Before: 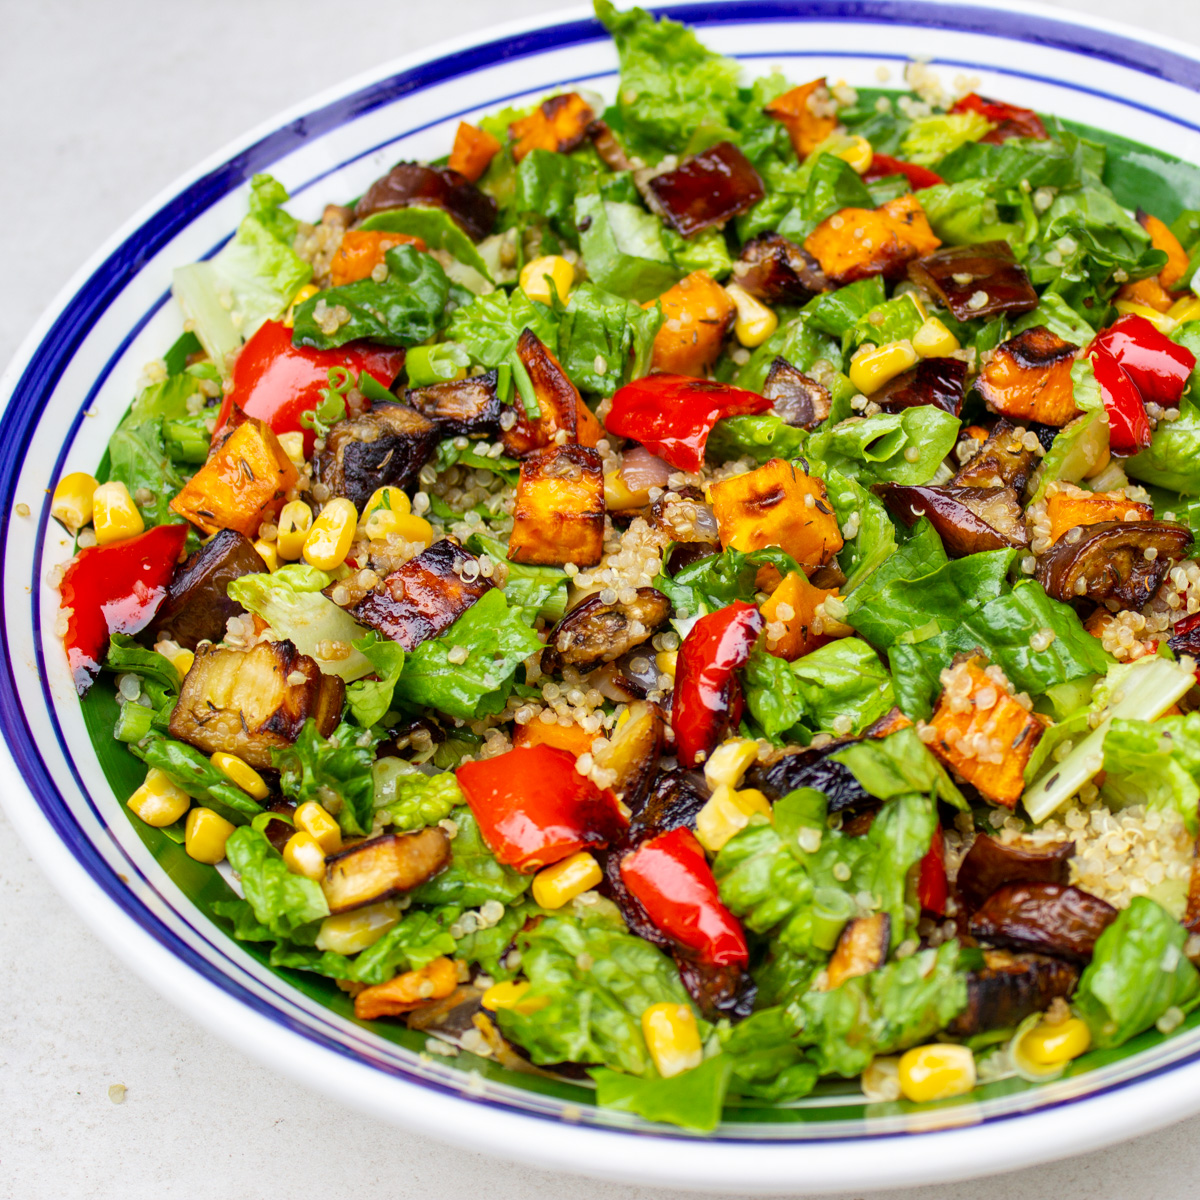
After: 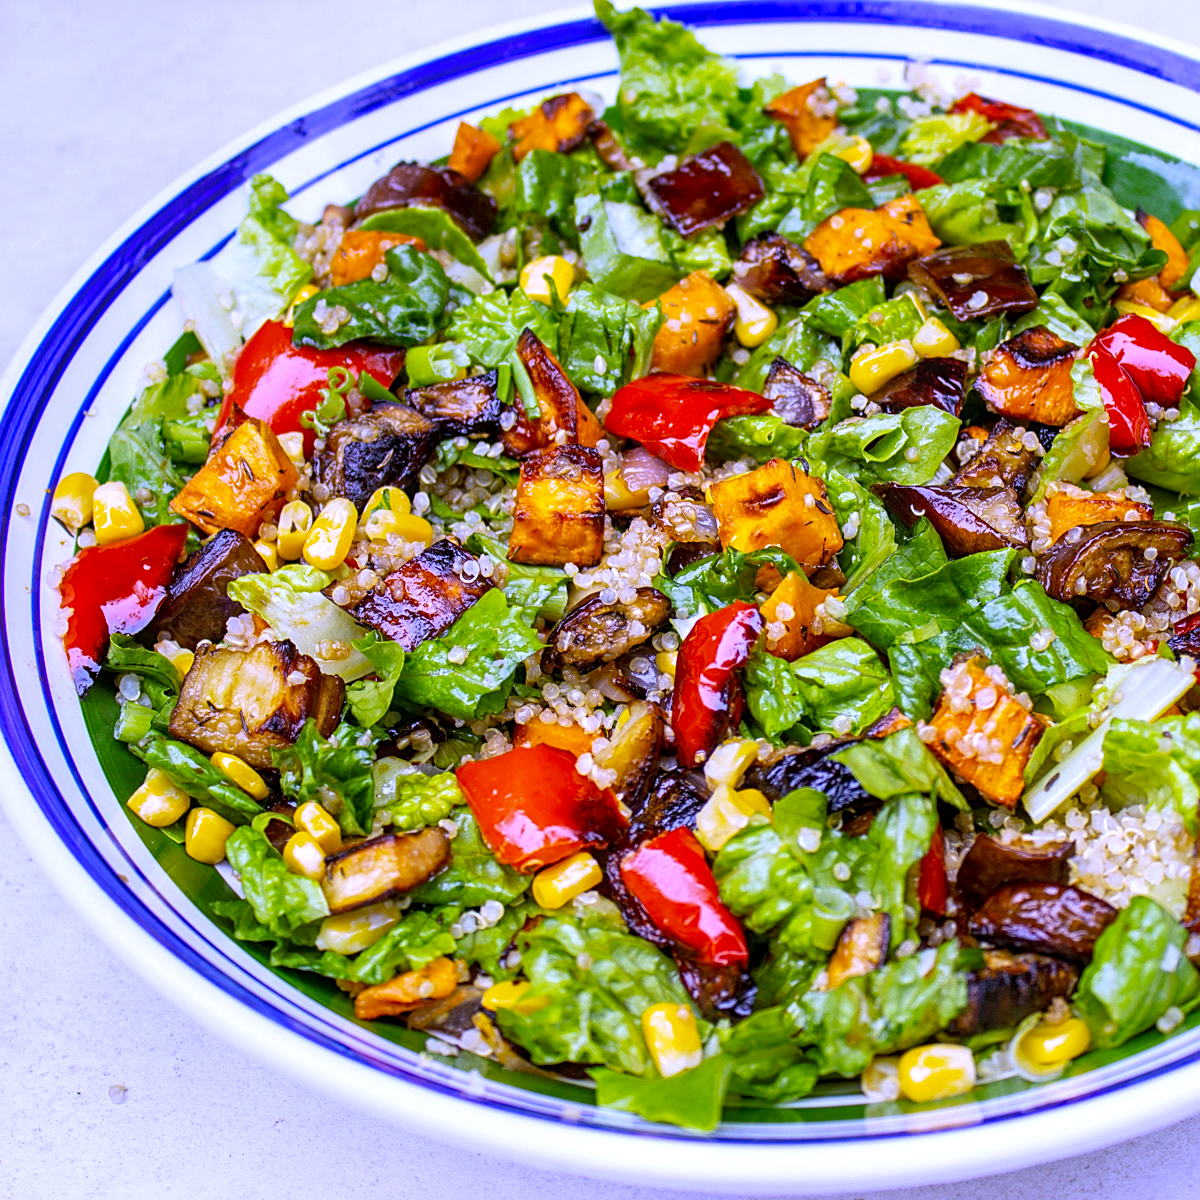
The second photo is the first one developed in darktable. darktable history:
local contrast: on, module defaults
white balance: red 0.98, blue 1.61
haze removal: compatibility mode true, adaptive false
sharpen: on, module defaults
